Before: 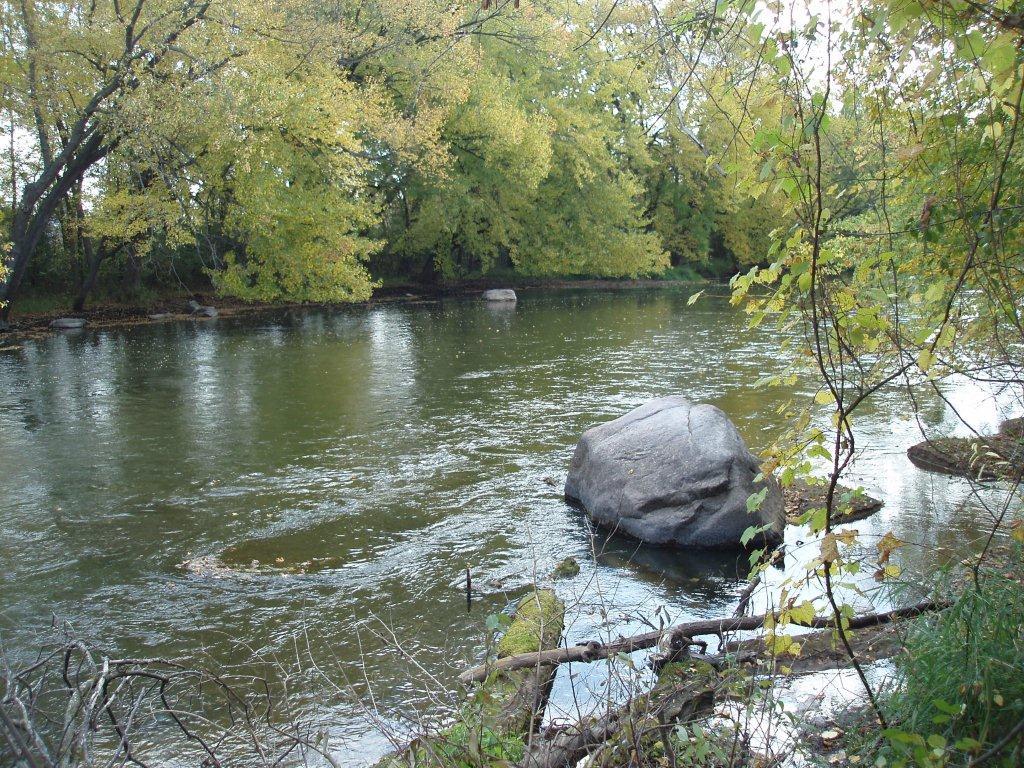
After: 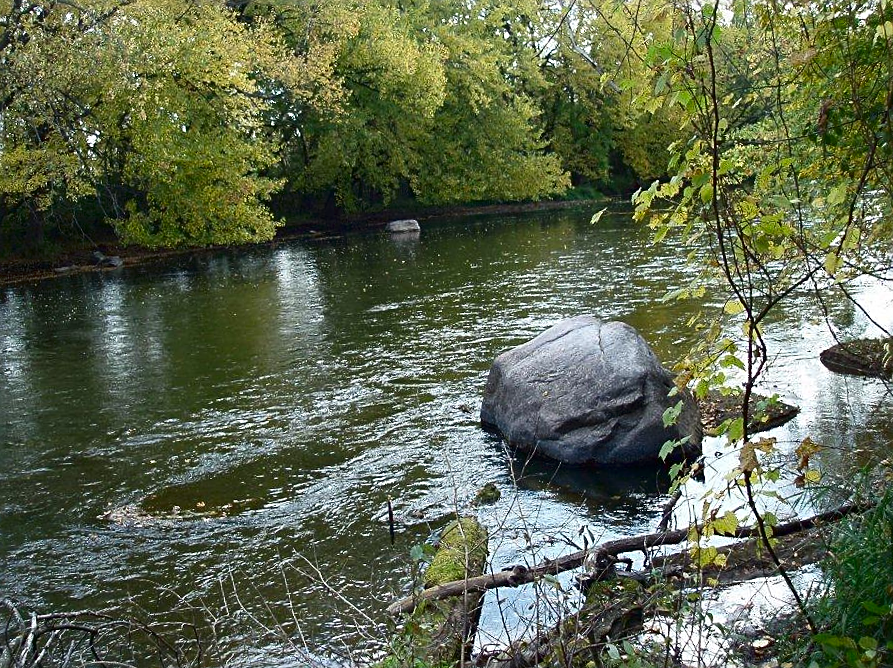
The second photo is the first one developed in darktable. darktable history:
crop and rotate: angle 3.7°, left 5.461%, top 5.702%
sharpen: on, module defaults
contrast brightness saturation: contrast 0.131, brightness -0.224, saturation 0.145
